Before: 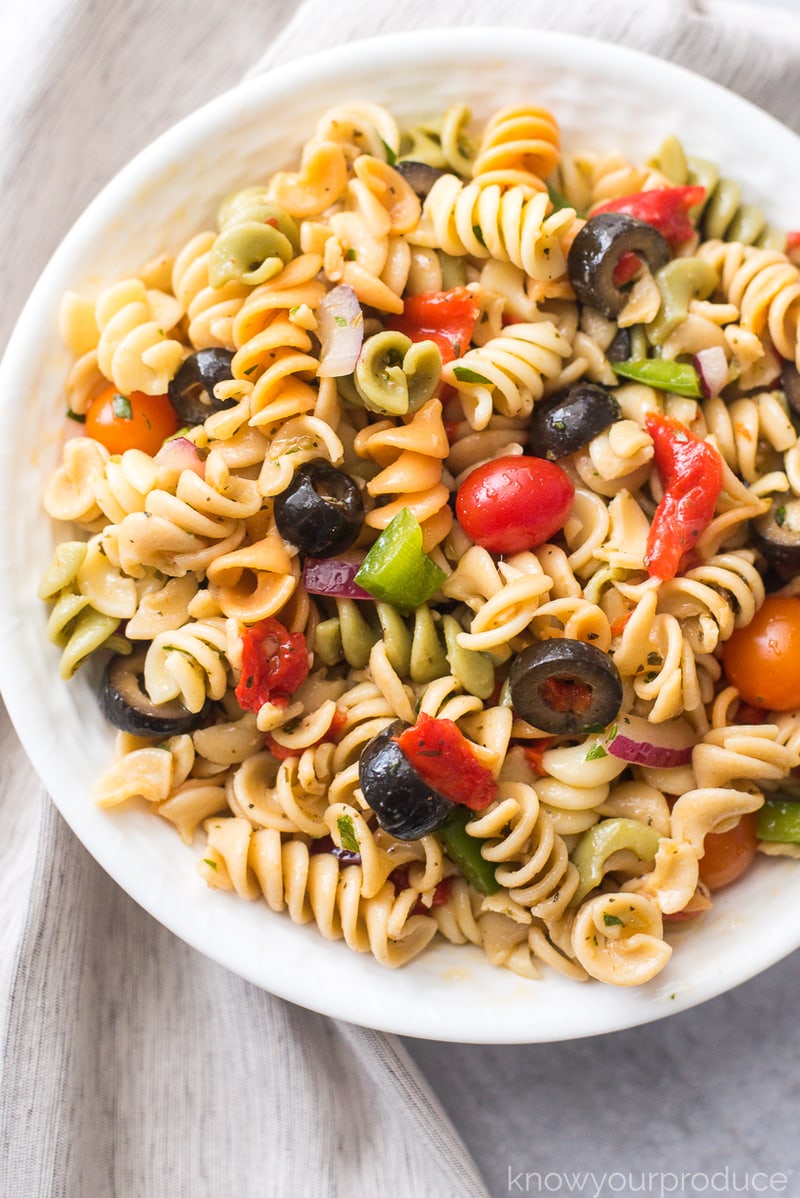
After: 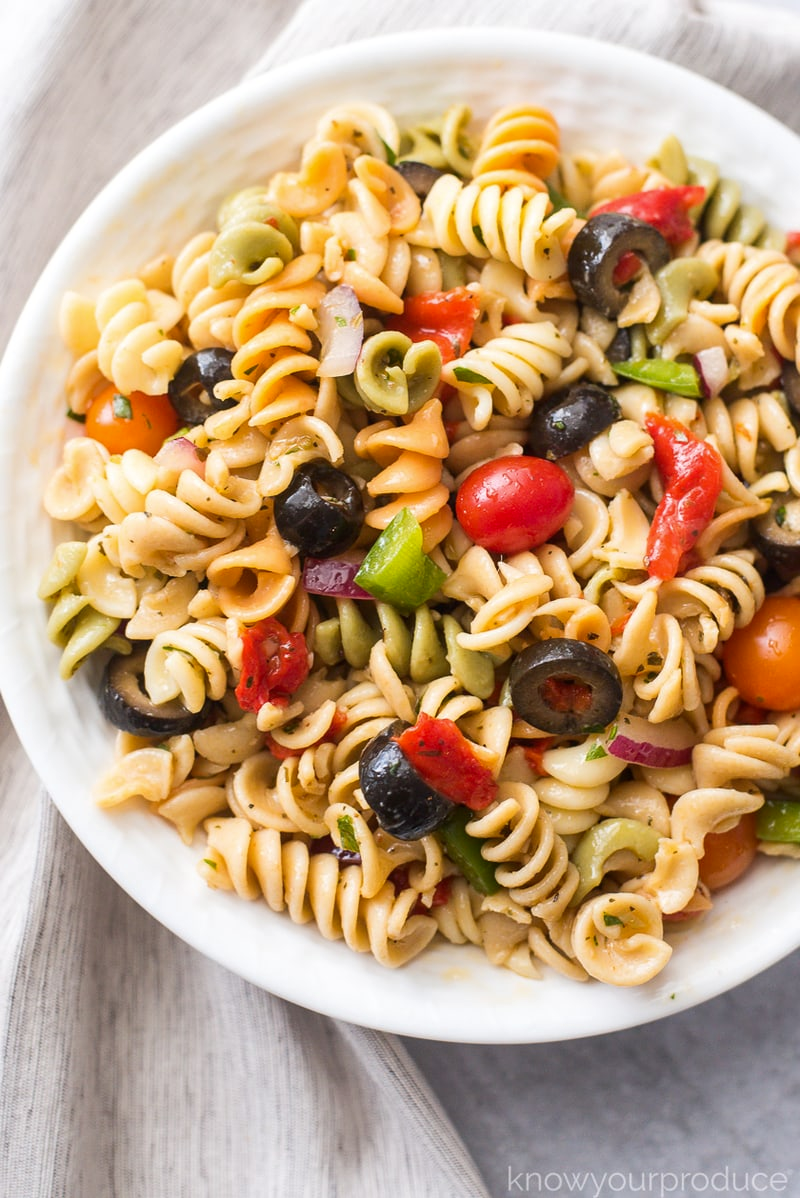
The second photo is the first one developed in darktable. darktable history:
contrast brightness saturation: contrast 0.034, brightness -0.035
